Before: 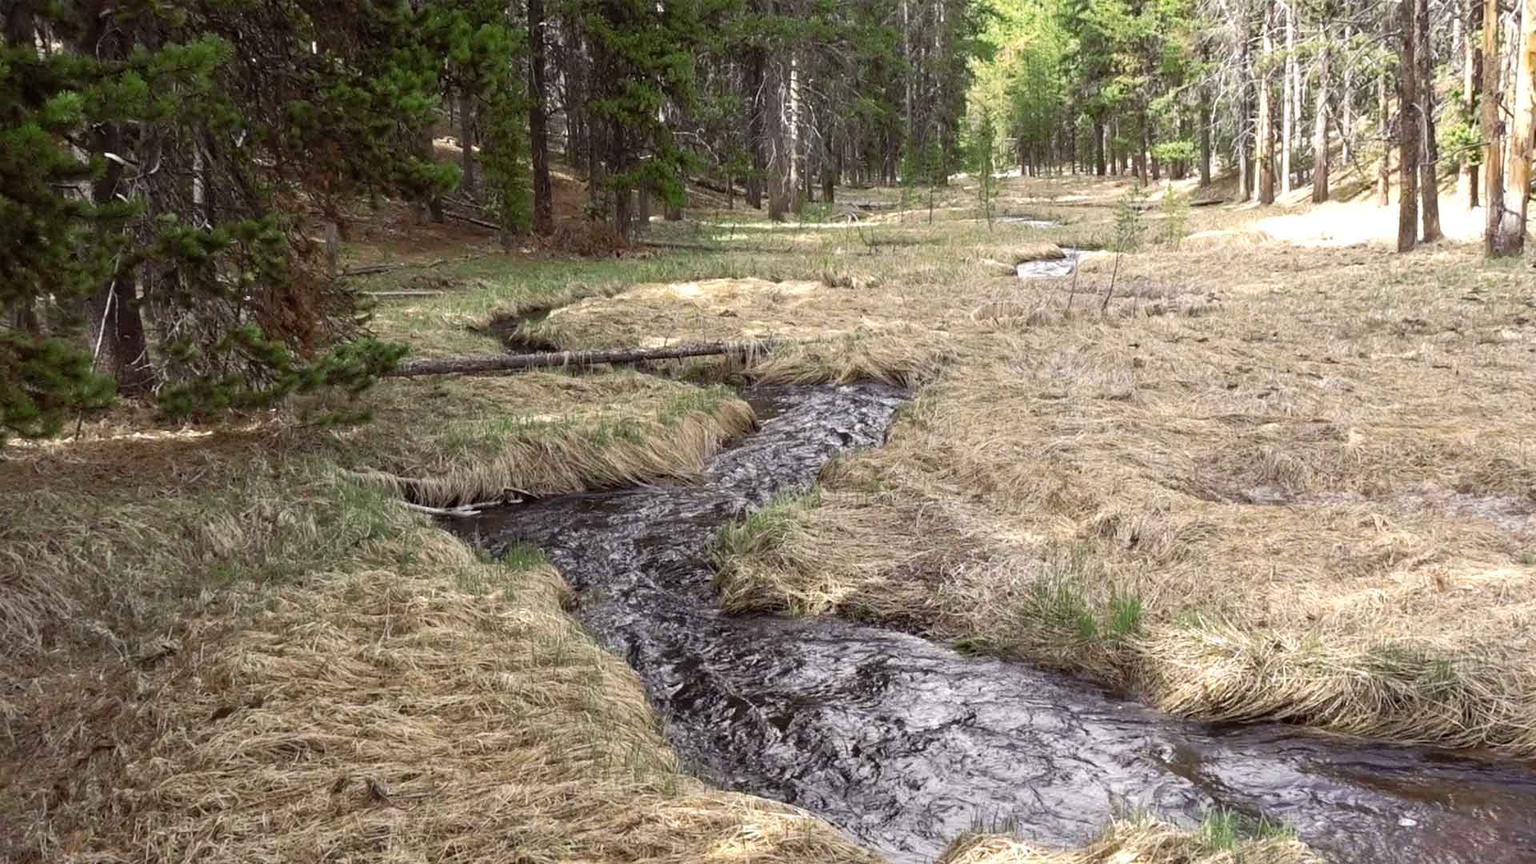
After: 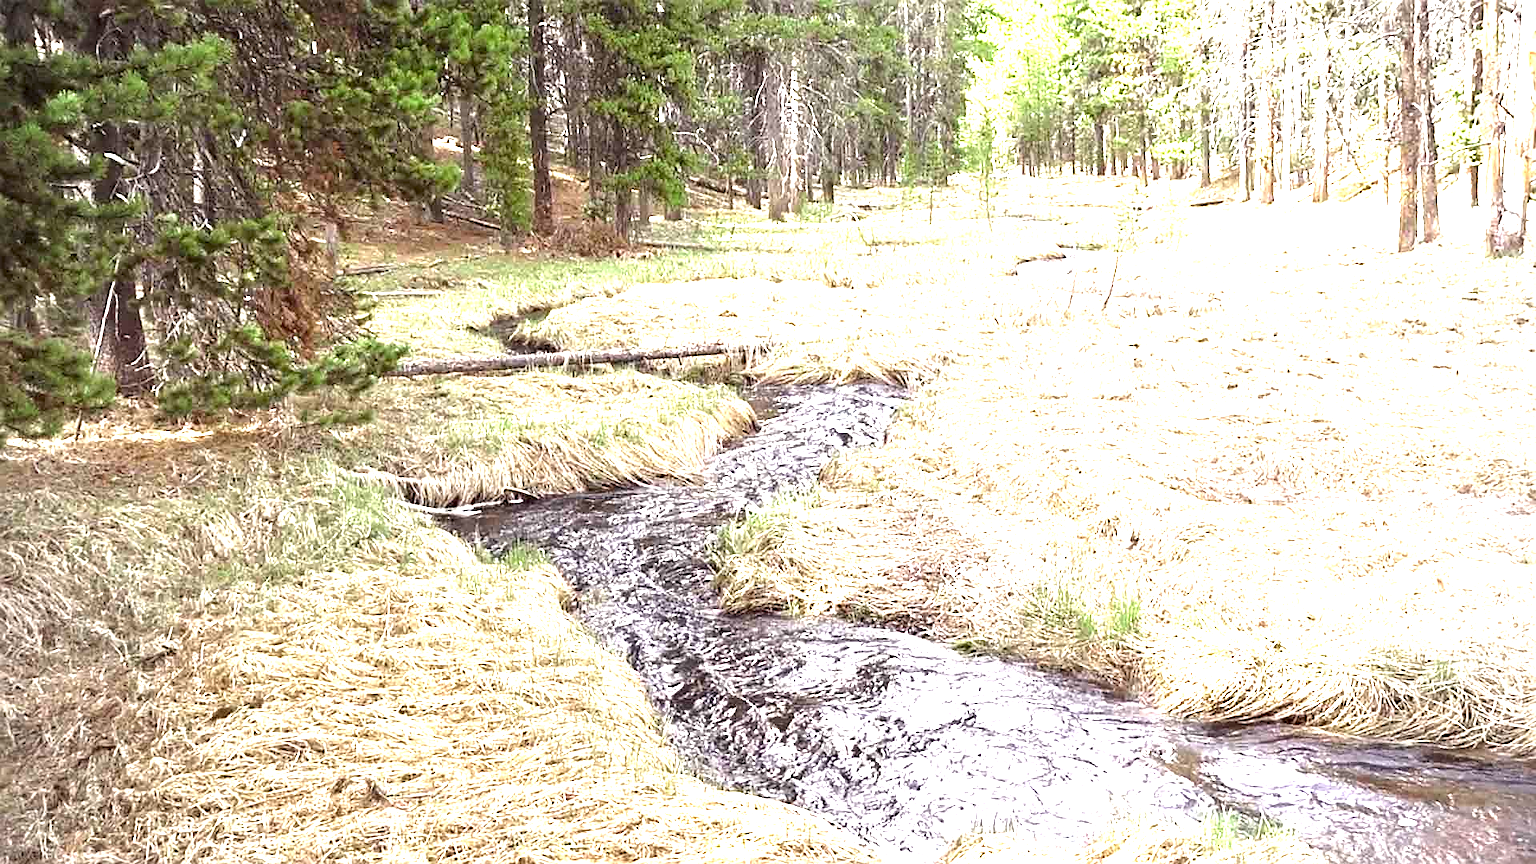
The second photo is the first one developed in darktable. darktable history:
exposure: exposure 2.207 EV, compensate highlight preservation false
vignetting: fall-off radius 63.6%
sharpen: on, module defaults
